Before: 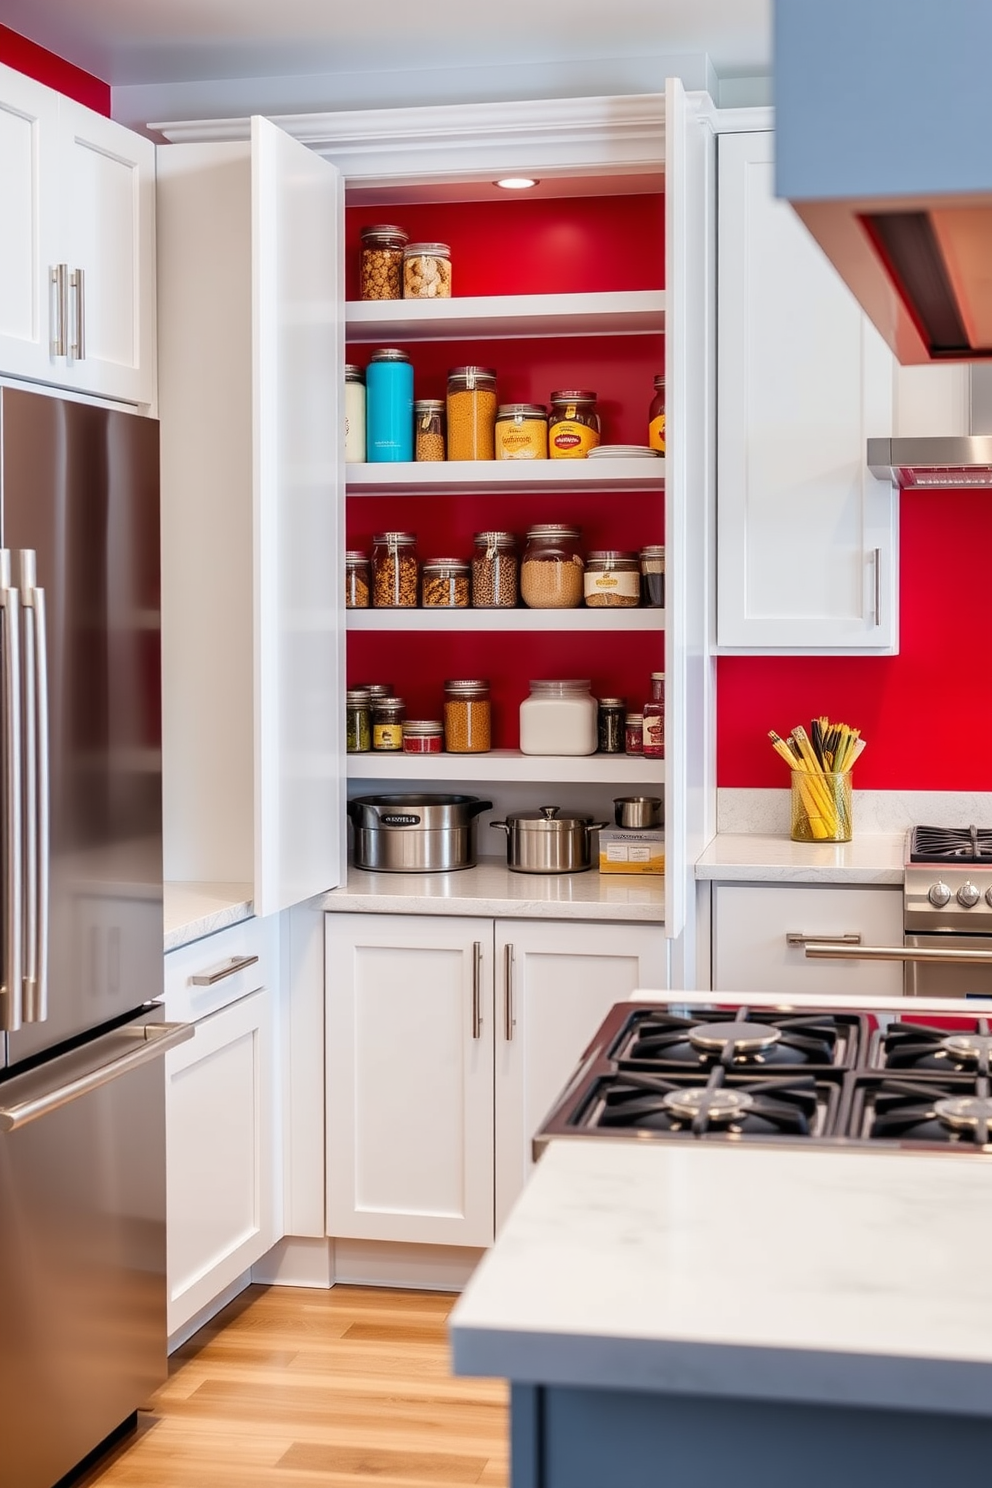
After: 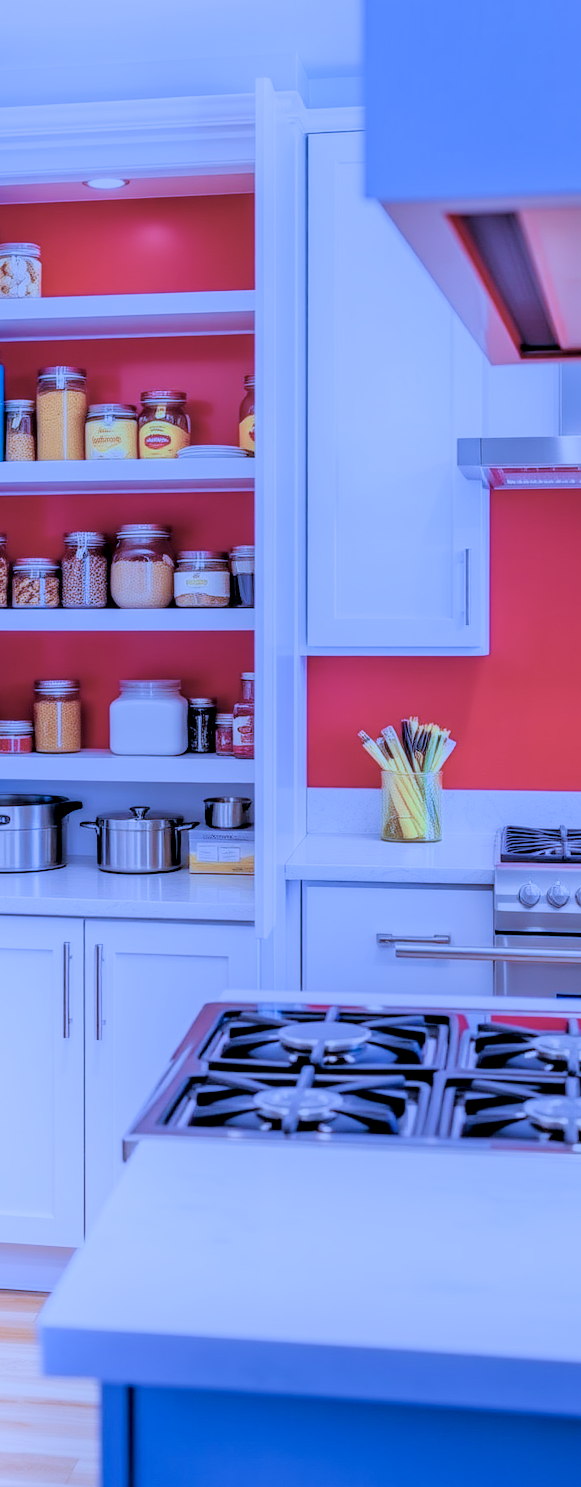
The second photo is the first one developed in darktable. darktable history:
local contrast: on, module defaults
tone equalizer: -7 EV 0.157 EV, -6 EV 0.602 EV, -5 EV 1.15 EV, -4 EV 1.31 EV, -3 EV 1.15 EV, -2 EV 0.6 EV, -1 EV 0.166 EV, mask exposure compensation -0.488 EV
color calibration: illuminant as shot in camera, x 0.483, y 0.431, temperature 2450.71 K
color zones: curves: ch1 [(0, 0.469) (0.001, 0.469) (0.12, 0.446) (0.248, 0.469) (0.5, 0.5) (0.748, 0.5) (0.999, 0.469) (1, 0.469)]
filmic rgb: black relative exposure -7.65 EV, white relative exposure 4.56 EV, hardness 3.61
crop: left 41.389%
shadows and highlights: shadows -21.9, highlights 98.13, soften with gaussian
velvia: on, module defaults
